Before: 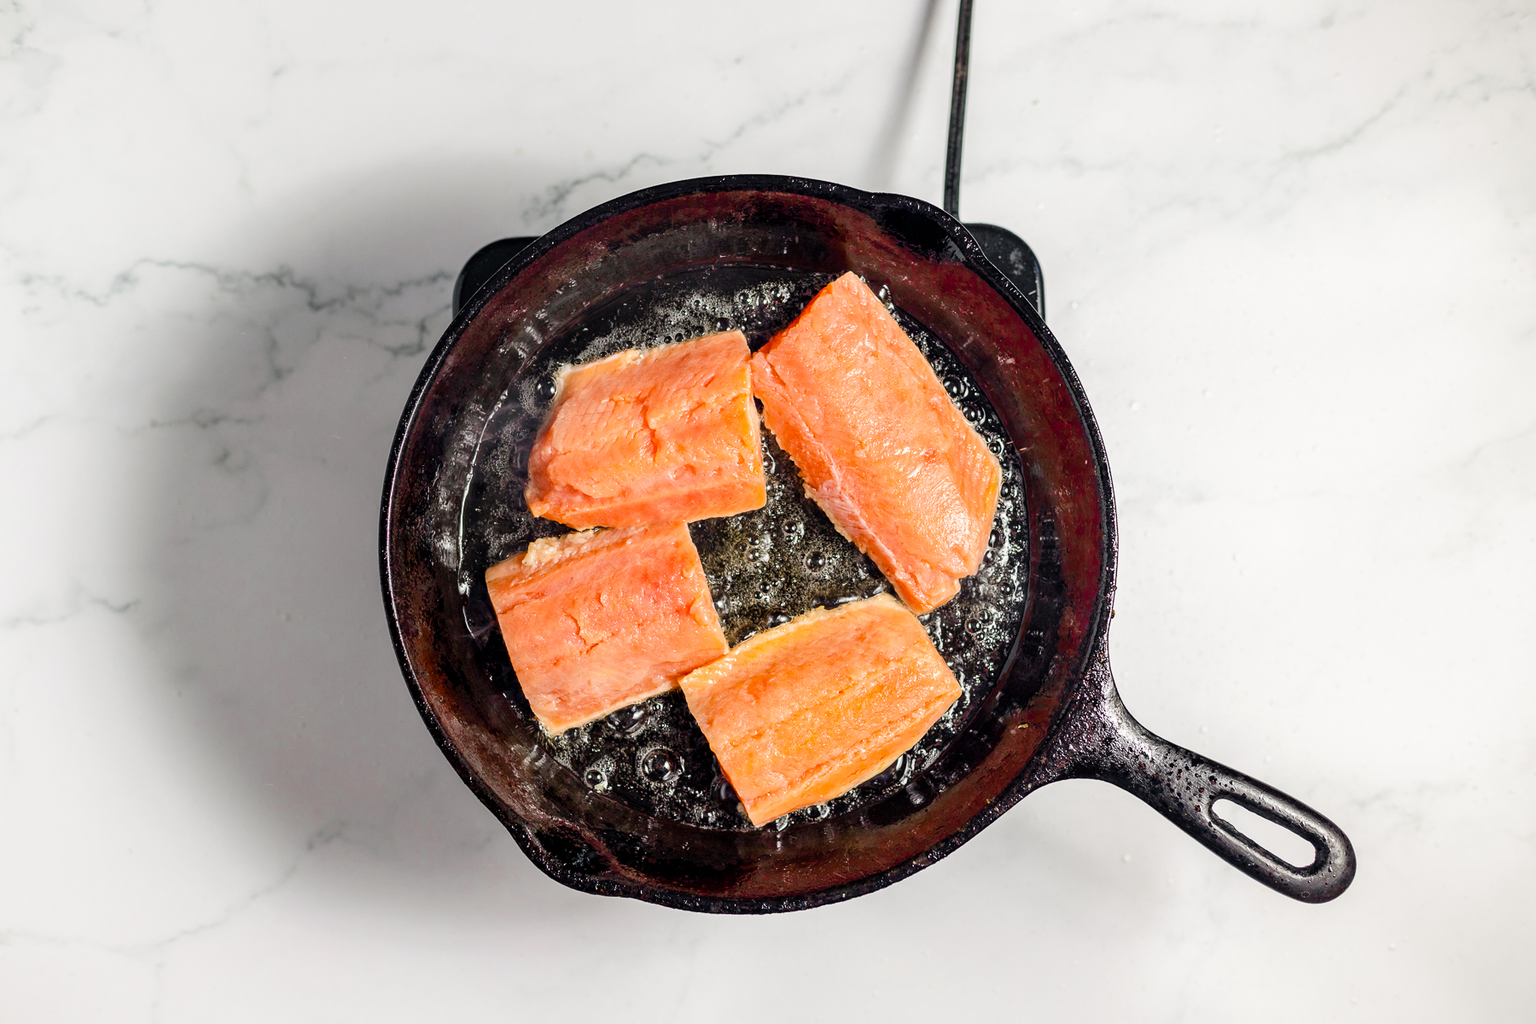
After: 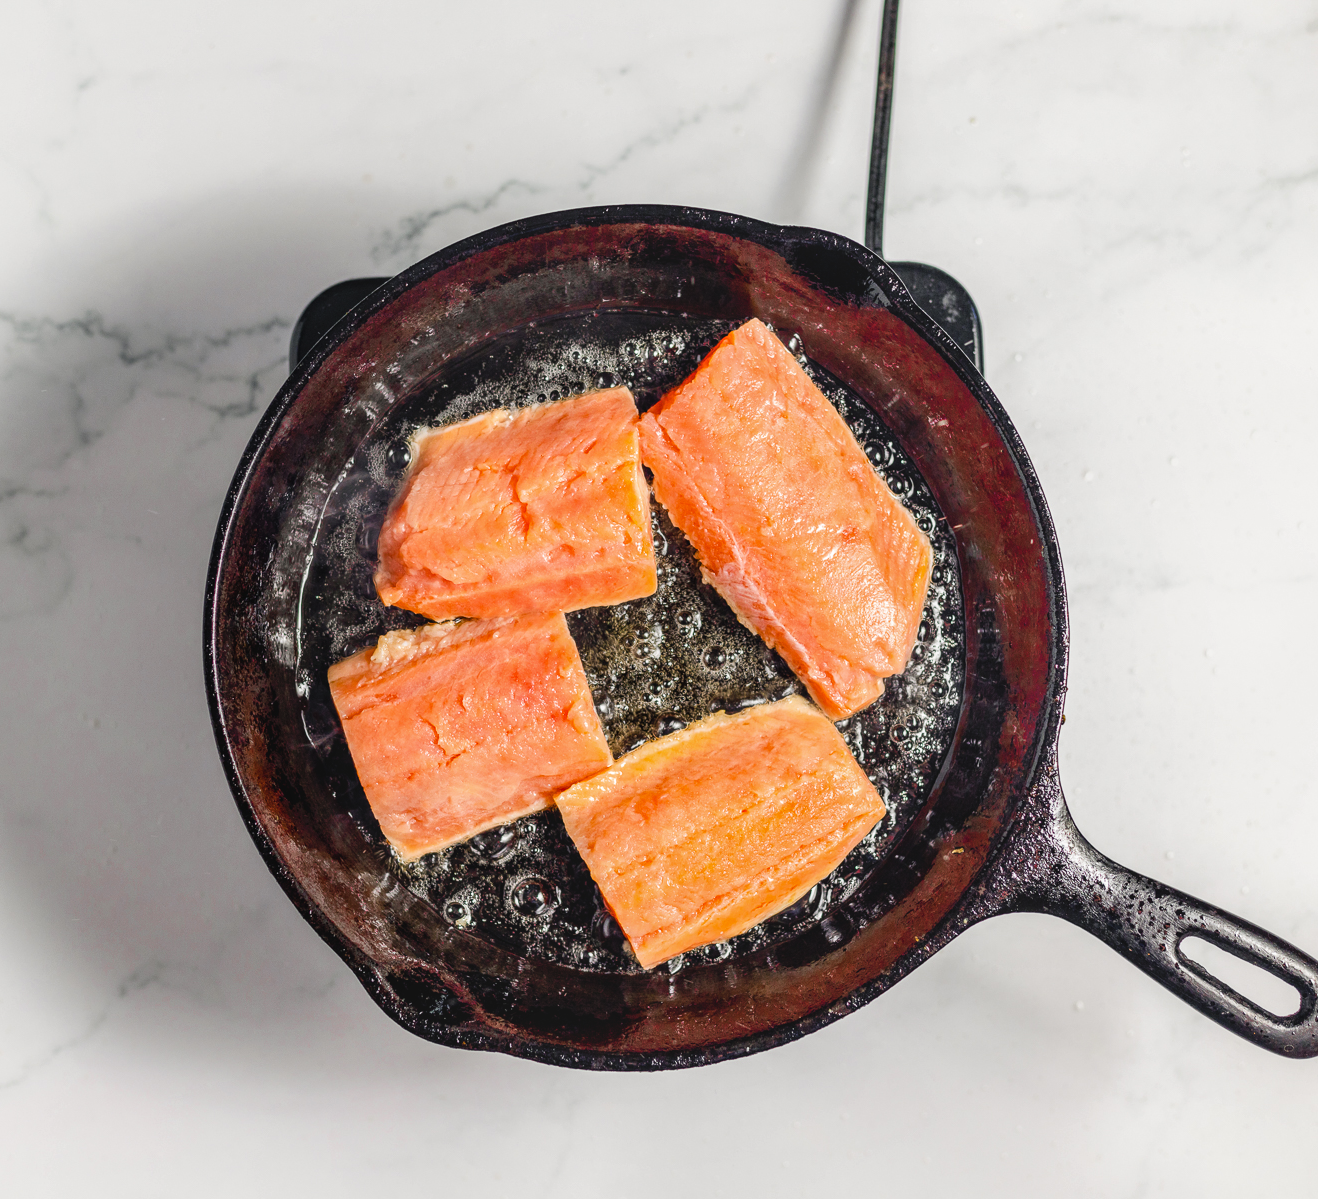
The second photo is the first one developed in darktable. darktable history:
local contrast: detail 110%
crop: left 13.443%, right 13.31%
